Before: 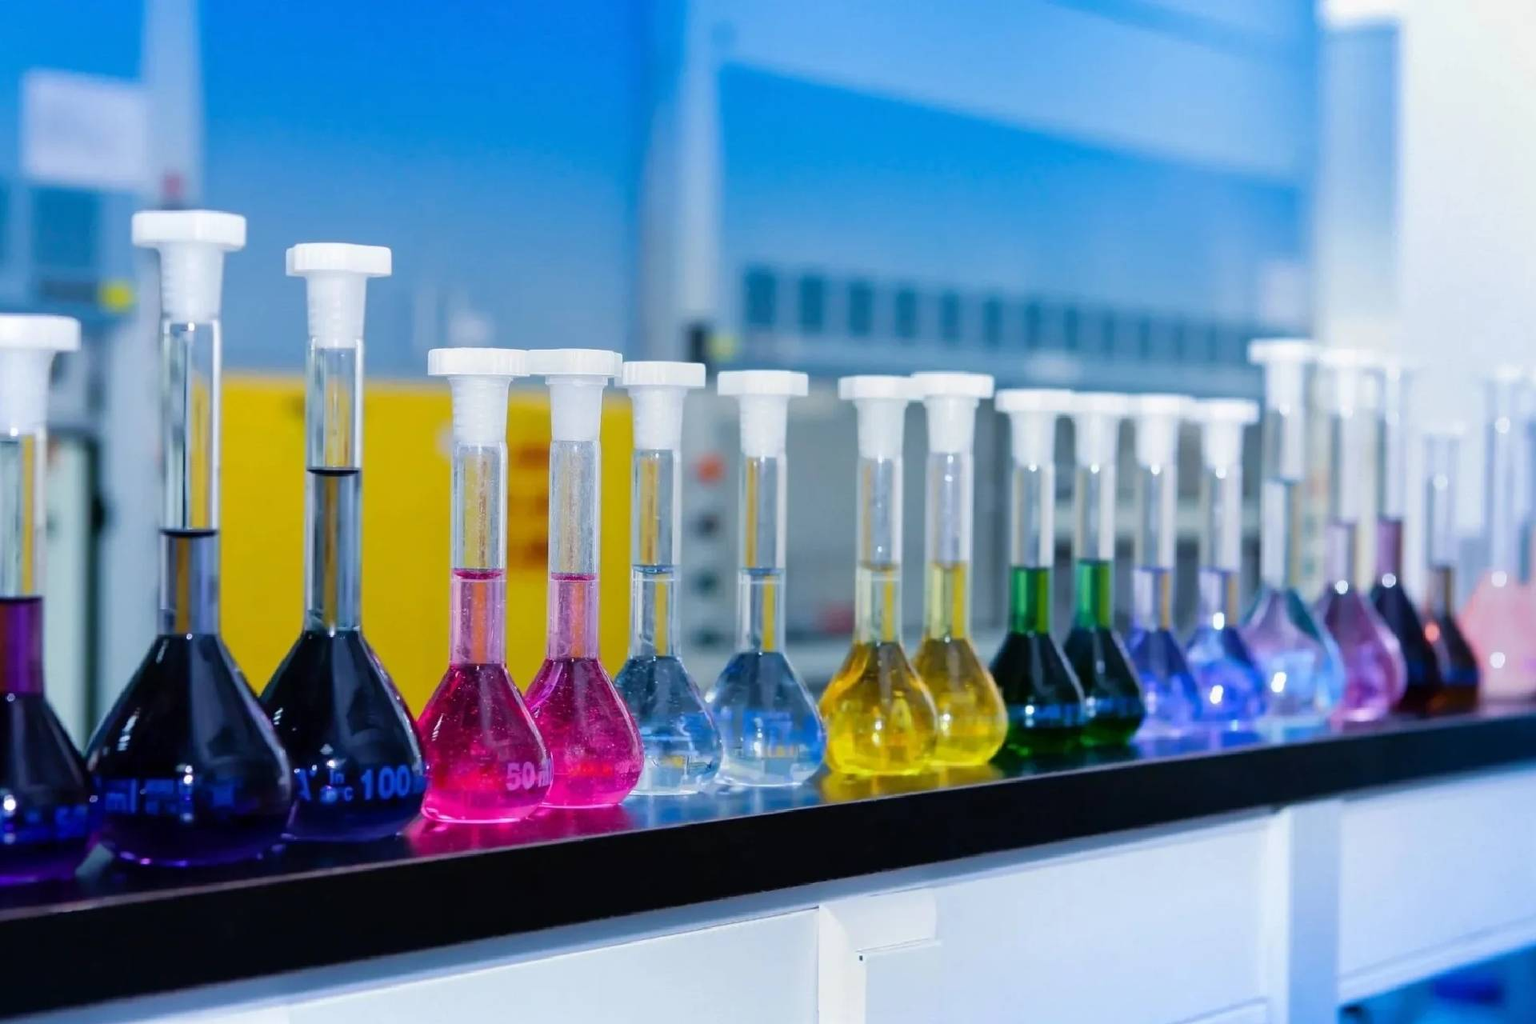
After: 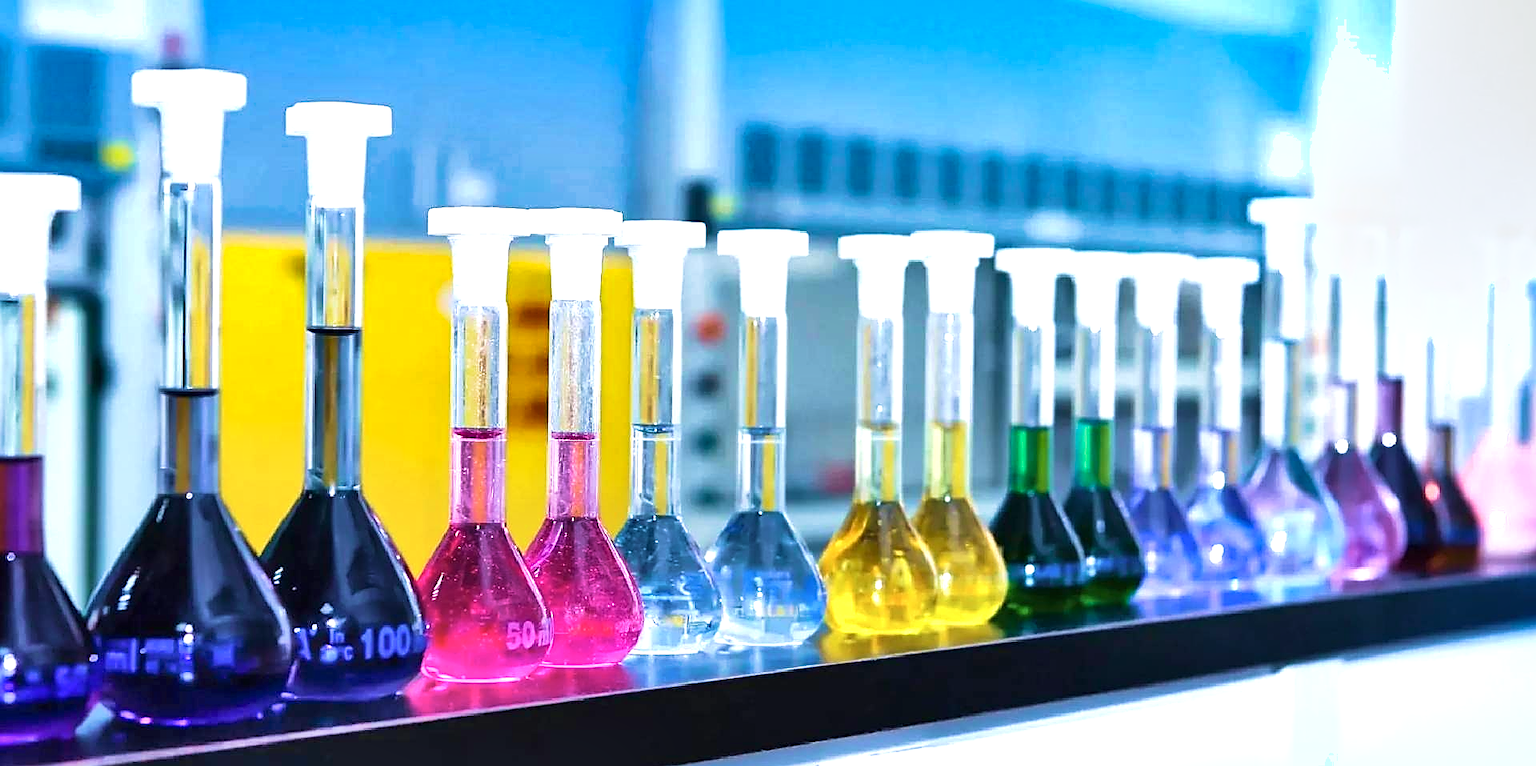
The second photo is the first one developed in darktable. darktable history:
shadows and highlights: shadows 60.83, soften with gaussian
sharpen: radius 1.396, amount 1.254, threshold 0.656
crop: top 13.751%, bottom 11.392%
exposure: black level correction 0, exposure 1 EV, compensate highlight preservation false
contrast brightness saturation: saturation -0.063
velvia: strength 44.62%
